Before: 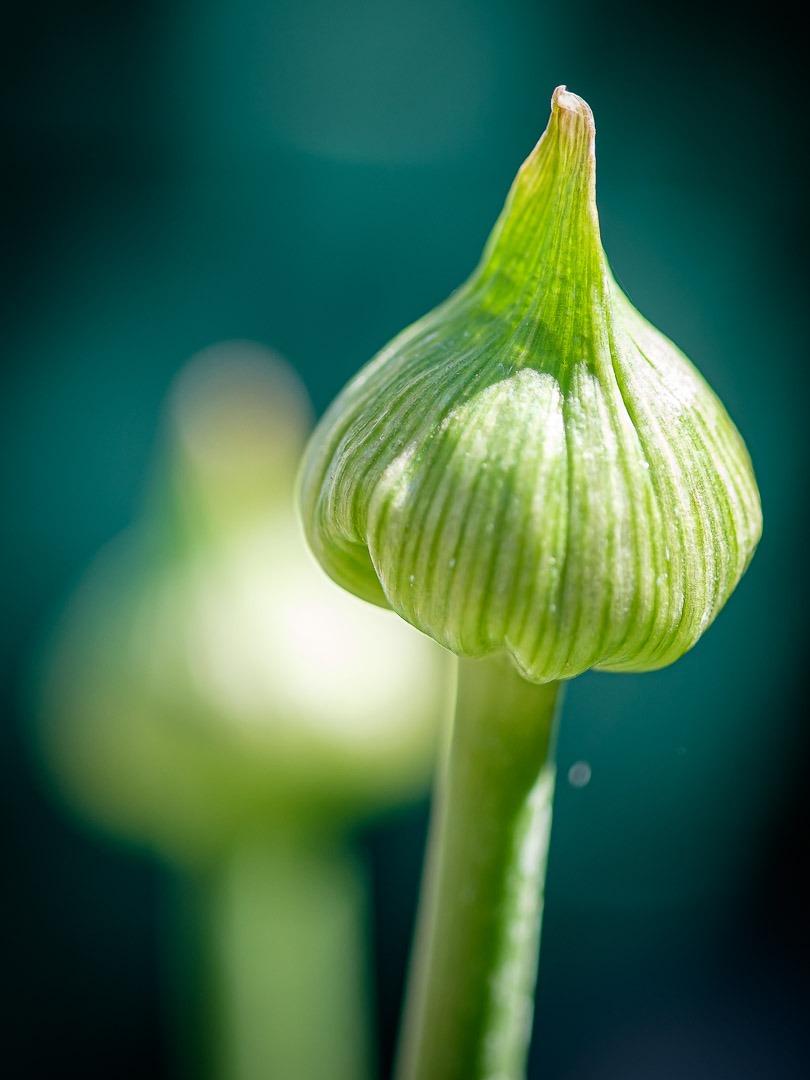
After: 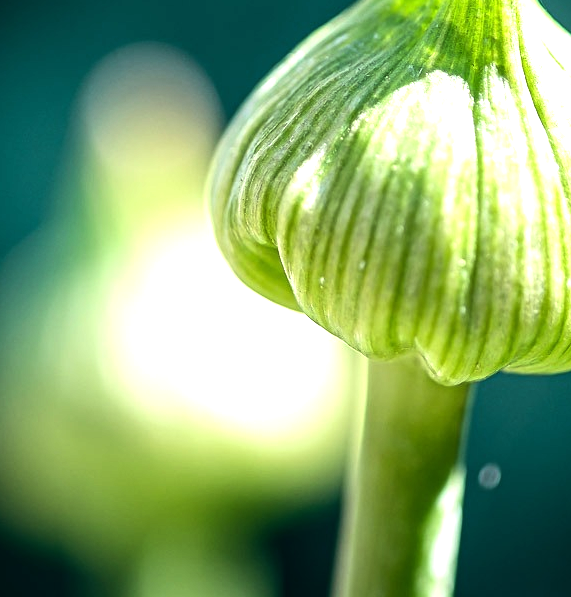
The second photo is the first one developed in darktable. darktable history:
tone equalizer: -8 EV -1.08 EV, -7 EV -1.01 EV, -6 EV -0.867 EV, -5 EV -0.578 EV, -3 EV 0.578 EV, -2 EV 0.867 EV, -1 EV 1.01 EV, +0 EV 1.08 EV, edges refinement/feathering 500, mask exposure compensation -1.57 EV, preserve details no
crop: left 11.123%, top 27.61%, right 18.3%, bottom 17.034%
